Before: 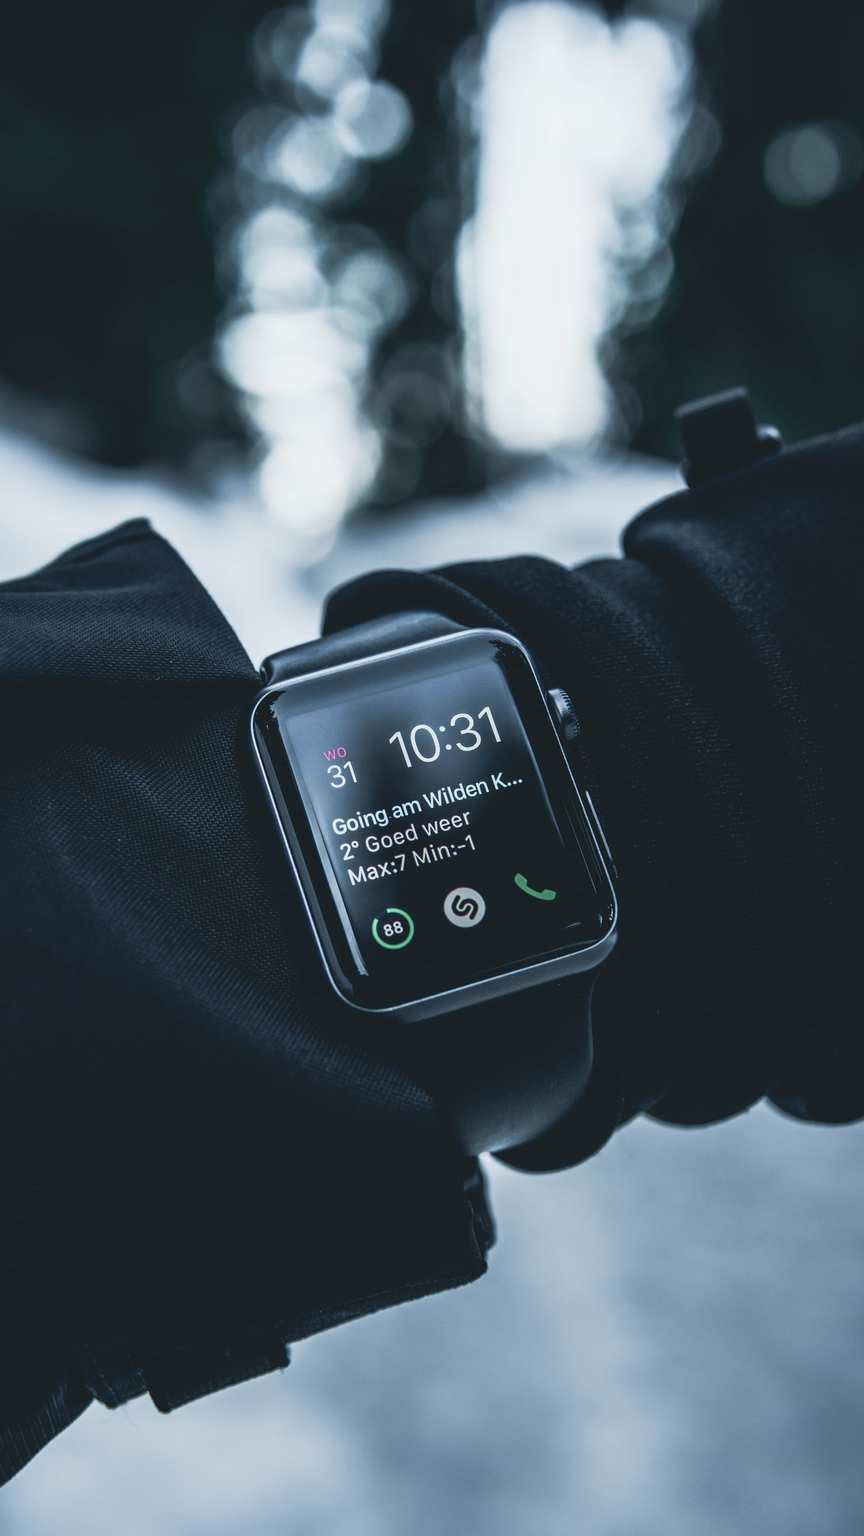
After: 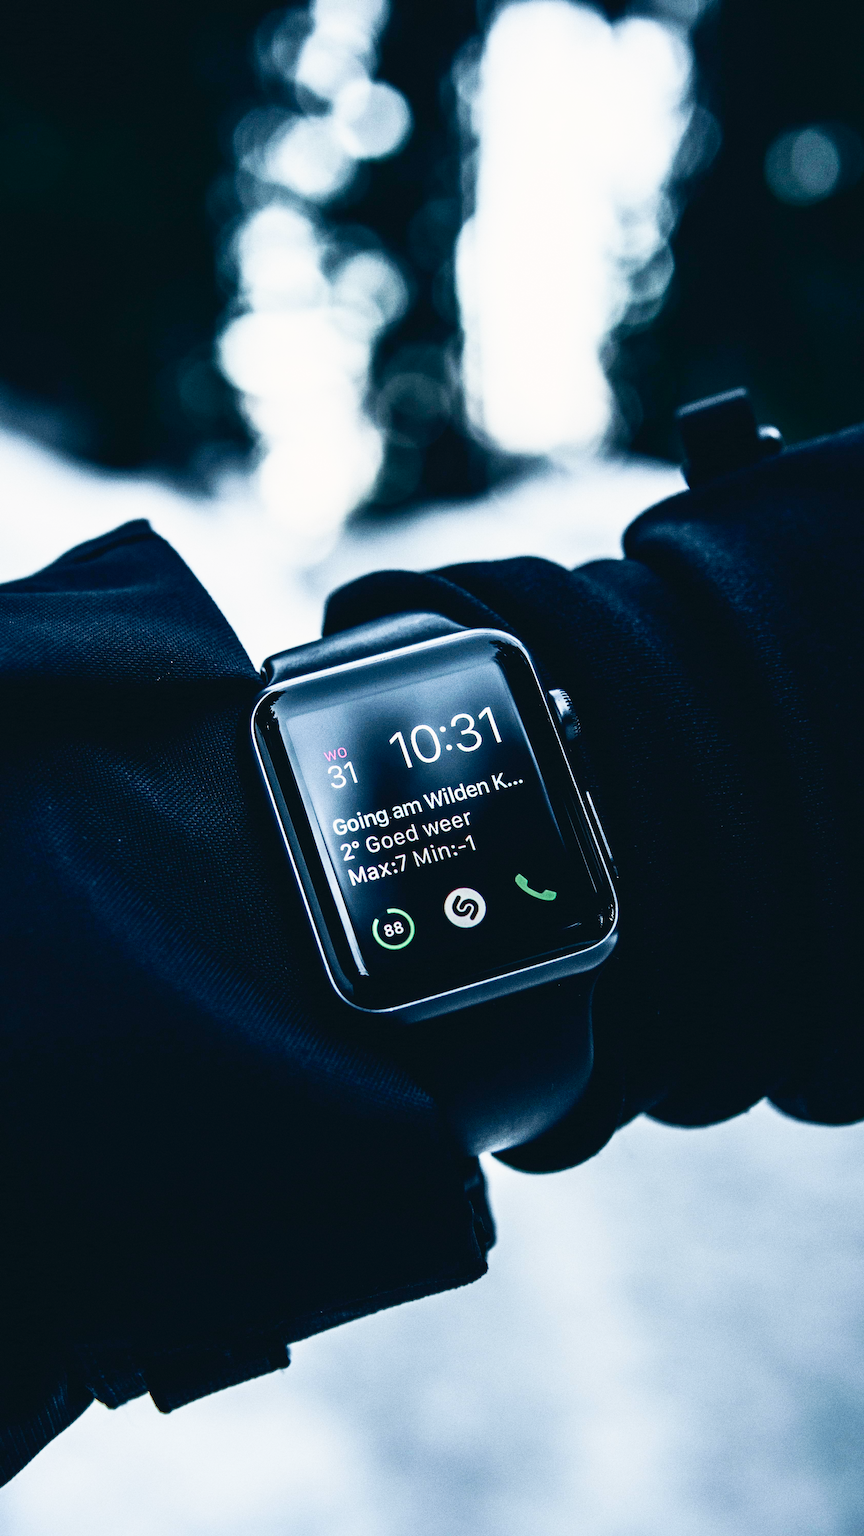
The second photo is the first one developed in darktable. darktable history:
color balance rgb: shadows lift › chroma 2%, shadows lift › hue 250°, power › hue 326.4°, highlights gain › chroma 2%, highlights gain › hue 64.8°, global offset › luminance 0.5%, global offset › hue 58.8°, perceptual saturation grading › highlights -25%, perceptual saturation grading › shadows 30%, global vibrance 15%
base curve: curves: ch0 [(0, 0) (0.036, 0.025) (0.121, 0.166) (0.206, 0.329) (0.605, 0.79) (1, 1)], preserve colors none
grain: coarseness 0.09 ISO, strength 40%
contrast brightness saturation: contrast 0.28
